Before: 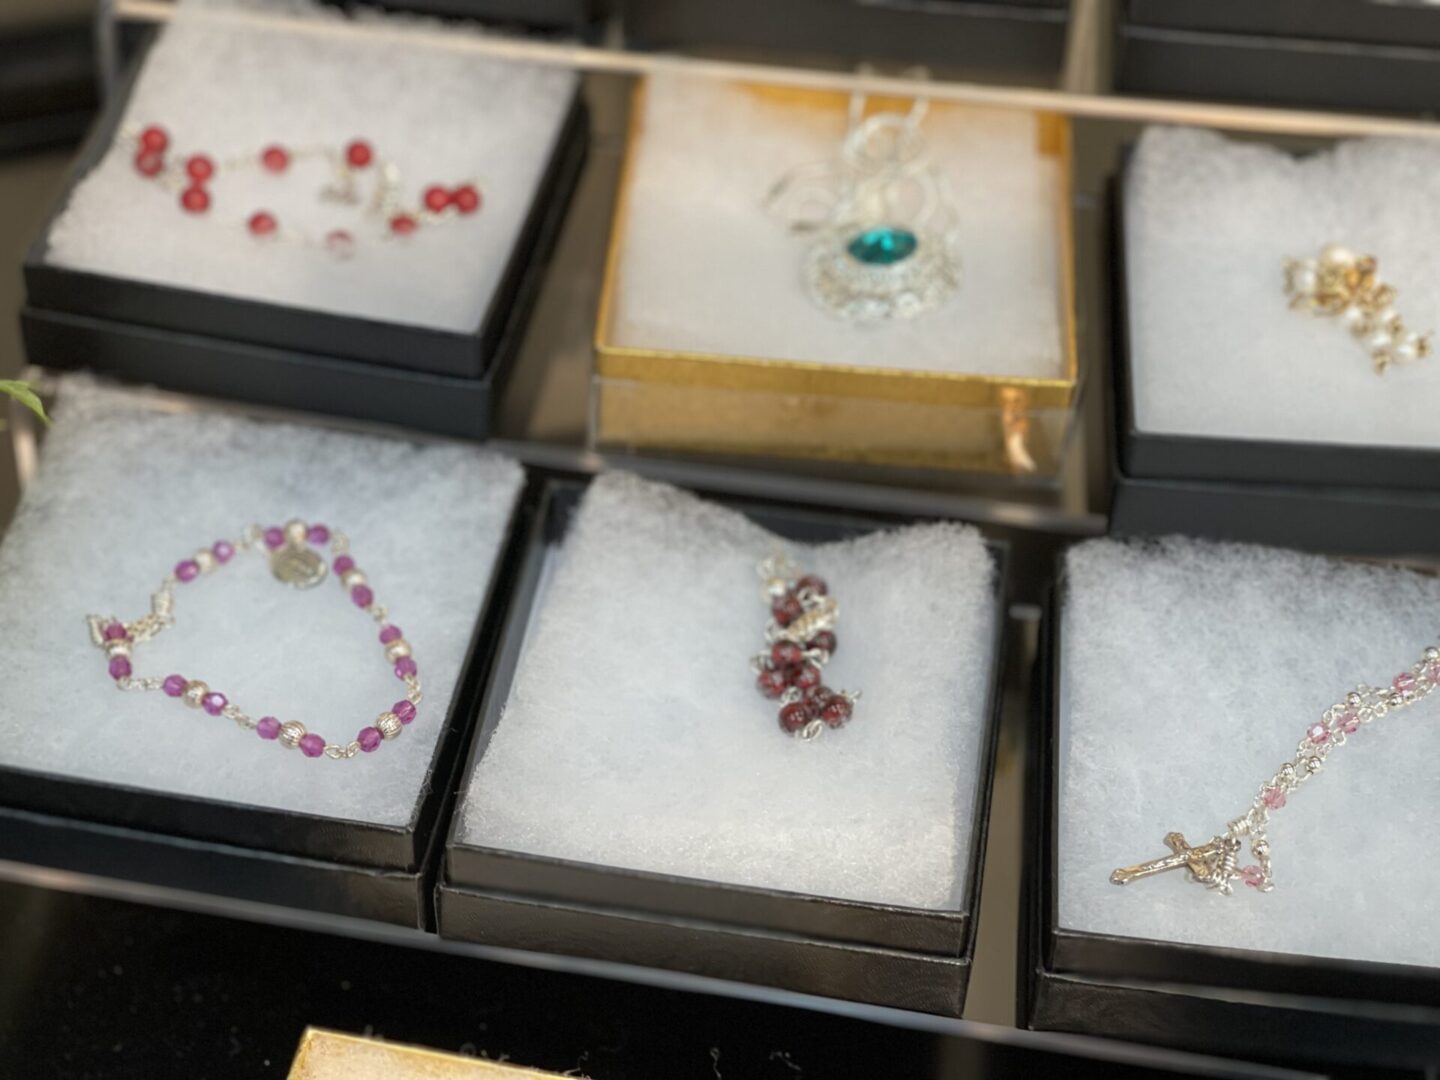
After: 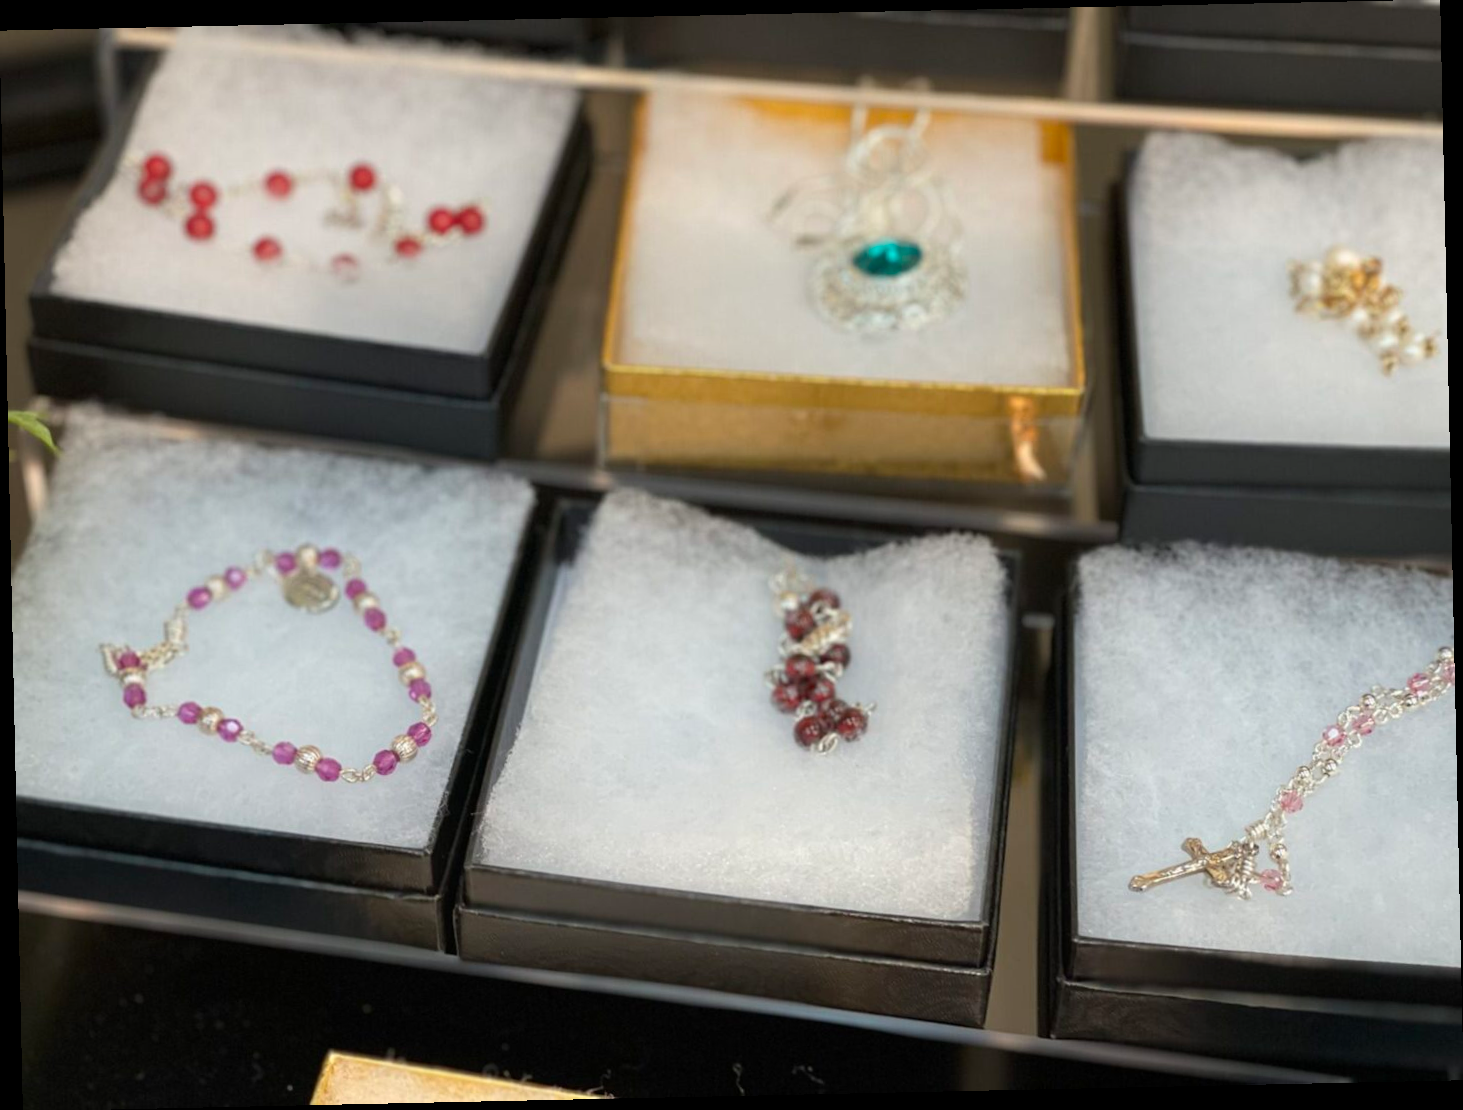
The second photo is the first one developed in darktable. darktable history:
rotate and perspective: rotation -1.24°, automatic cropping off
contrast brightness saturation: contrast 0.08, saturation 0.02
